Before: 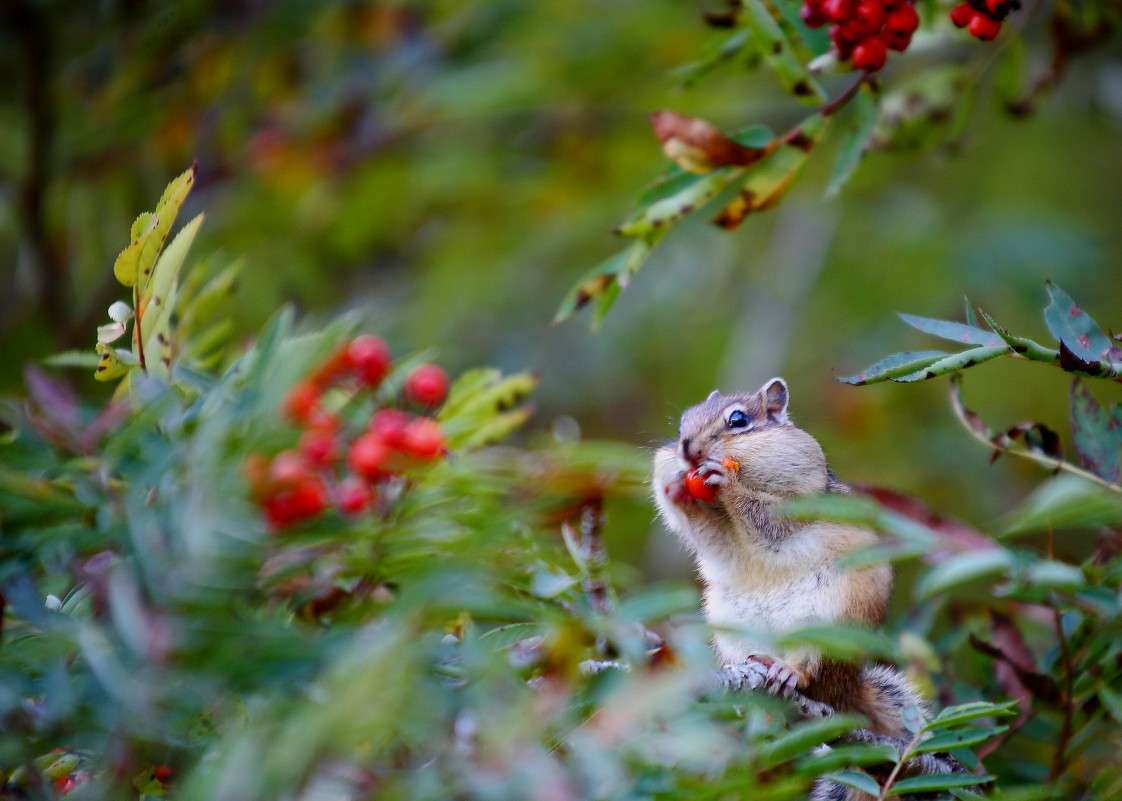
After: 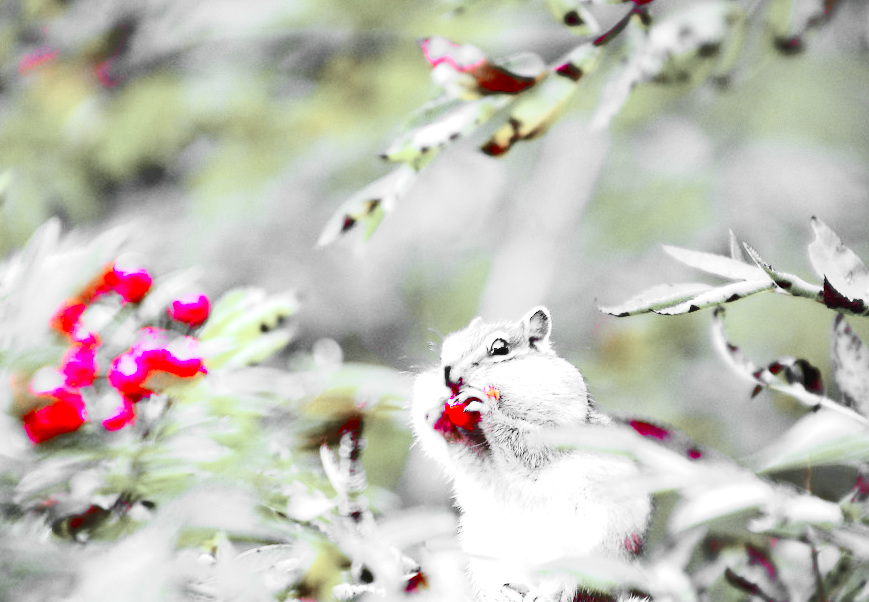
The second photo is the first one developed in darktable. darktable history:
exposure: black level correction 0, exposure 1.7 EV, compensate exposure bias true, compensate highlight preservation false
crop and rotate: left 20.74%, top 7.912%, right 0.375%, bottom 13.378%
contrast brightness saturation: brightness 0.15
rotate and perspective: rotation 1.57°, crop left 0.018, crop right 0.982, crop top 0.039, crop bottom 0.961
white balance: red 0.766, blue 1.537
tone curve: curves: ch0 [(0, 0.026) (0.172, 0.194) (0.398, 0.437) (0.469, 0.544) (0.612, 0.741) (0.845, 0.926) (1, 0.968)]; ch1 [(0, 0) (0.437, 0.453) (0.472, 0.467) (0.502, 0.502) (0.531, 0.537) (0.574, 0.583) (0.617, 0.64) (0.699, 0.749) (0.859, 0.919) (1, 1)]; ch2 [(0, 0) (0.33, 0.301) (0.421, 0.443) (0.476, 0.502) (0.511, 0.504) (0.553, 0.55) (0.595, 0.586) (0.664, 0.664) (1, 1)], color space Lab, independent channels, preserve colors none
shadows and highlights: soften with gaussian
color zones: curves: ch1 [(0, 0.831) (0.08, 0.771) (0.157, 0.268) (0.241, 0.207) (0.562, -0.005) (0.714, -0.013) (0.876, 0.01) (1, 0.831)]
